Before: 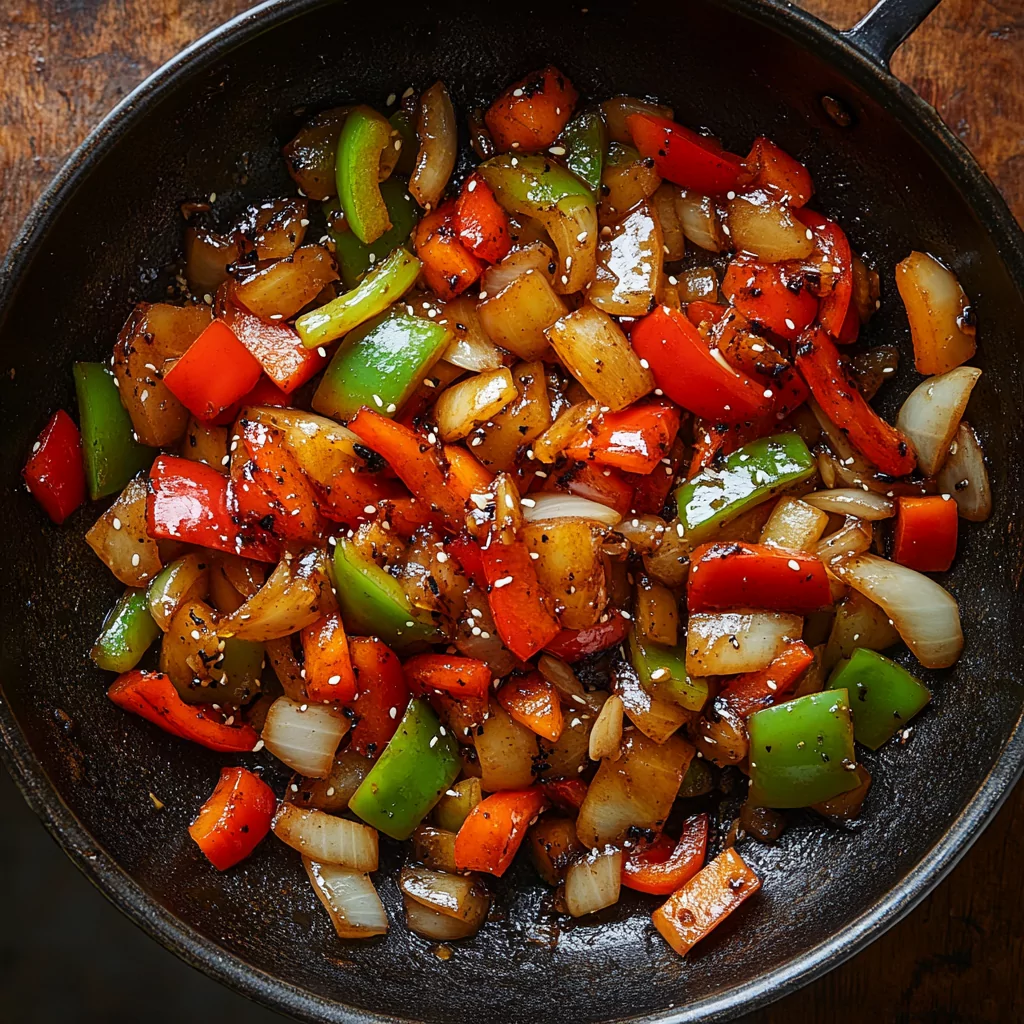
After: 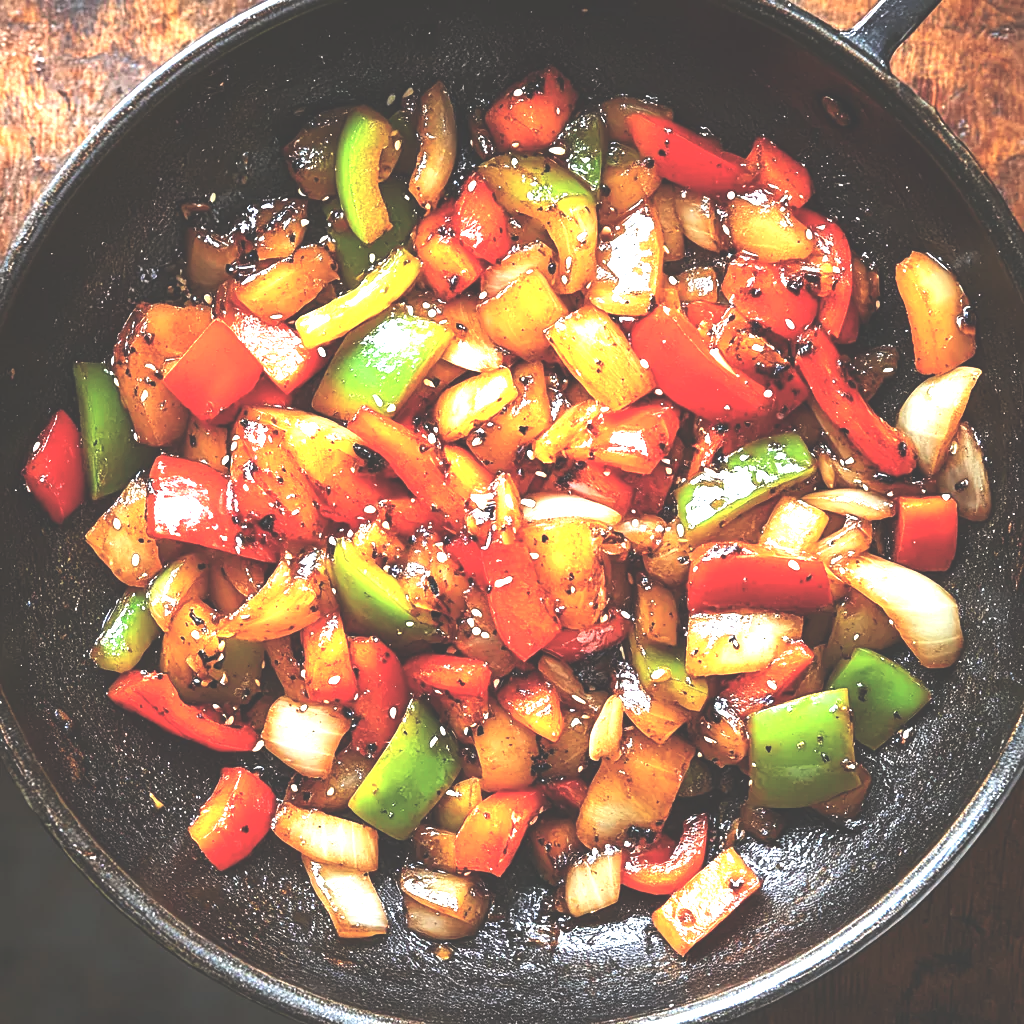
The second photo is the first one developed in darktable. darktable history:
exposure: black level correction -0.023, exposure 1.394 EV, compensate highlight preservation false
tone equalizer: -8 EV -0.731 EV, -7 EV -0.711 EV, -6 EV -0.593 EV, -5 EV -0.365 EV, -3 EV 0.367 EV, -2 EV 0.6 EV, -1 EV 0.697 EV, +0 EV 0.743 EV, edges refinement/feathering 500, mask exposure compensation -1.57 EV, preserve details no
